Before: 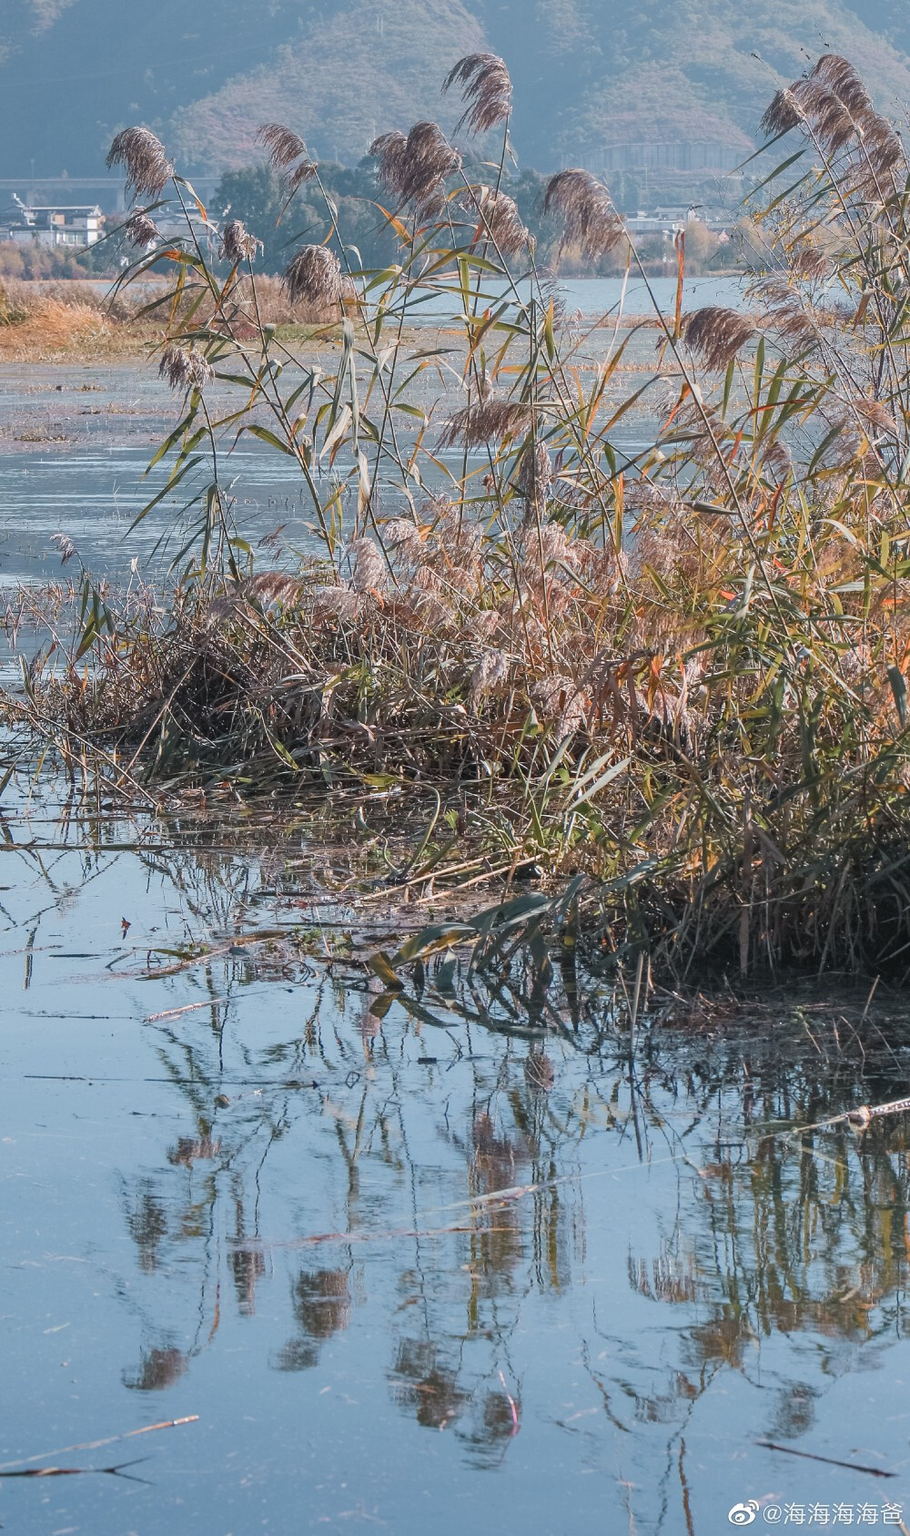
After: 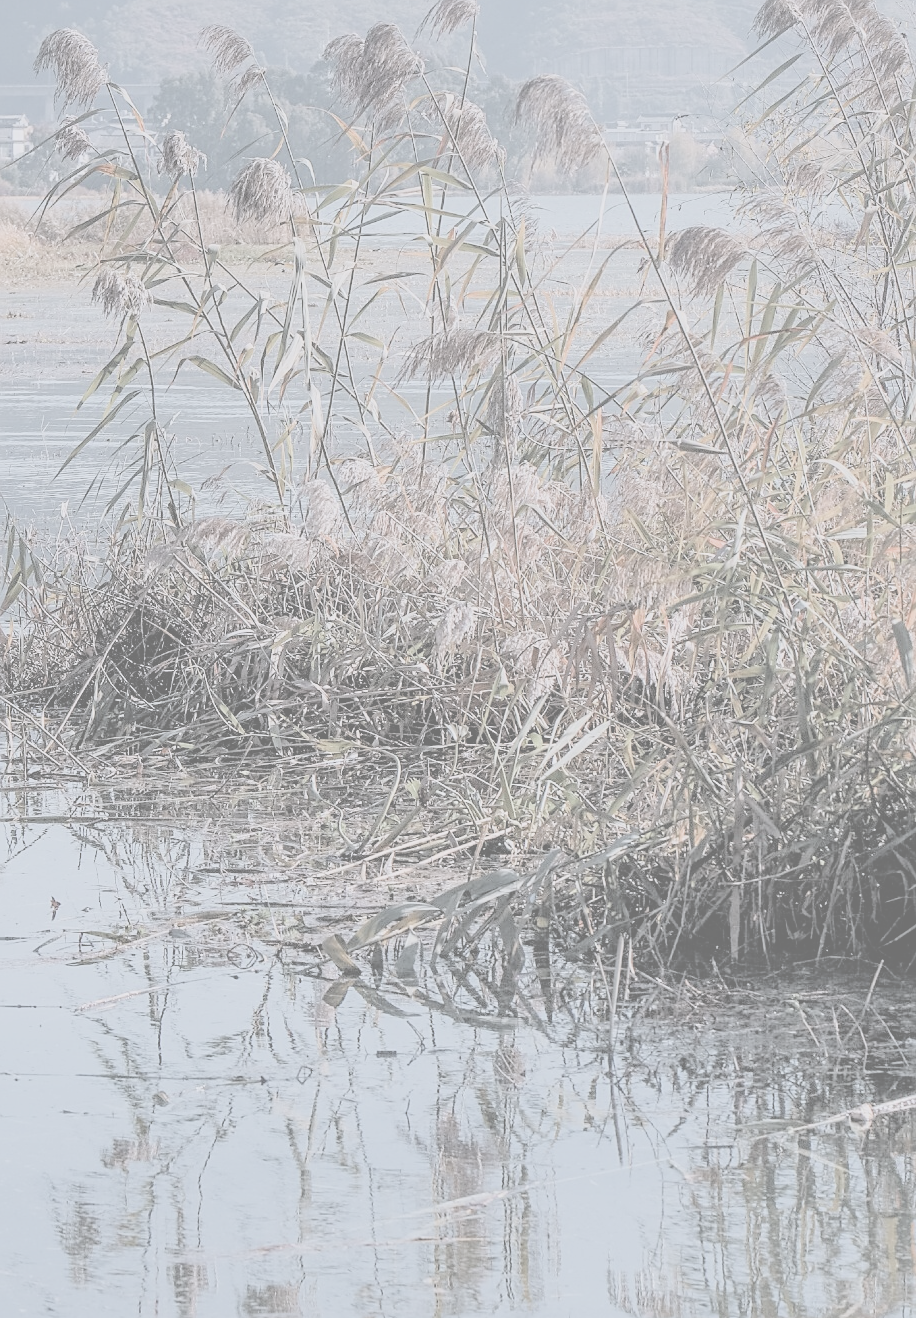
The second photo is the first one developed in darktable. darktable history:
crop: left 8.34%, top 6.595%, bottom 15.233%
color calibration: illuminant as shot in camera, x 0.358, y 0.373, temperature 4628.91 K
tone equalizer: -8 EV -0.446 EV, -7 EV -0.422 EV, -6 EV -0.335 EV, -5 EV -0.21 EV, -3 EV 0.256 EV, -2 EV 0.344 EV, -1 EV 0.365 EV, +0 EV 0.421 EV
filmic rgb: black relative exposure -7.75 EV, white relative exposure 4.46 EV, target black luminance 0%, hardness 3.76, latitude 50.53%, contrast 1.072, highlights saturation mix 8.96%, shadows ↔ highlights balance -0.243%, color science v6 (2022)
contrast brightness saturation: contrast -0.31, brightness 0.758, saturation -0.781
sharpen: on, module defaults
